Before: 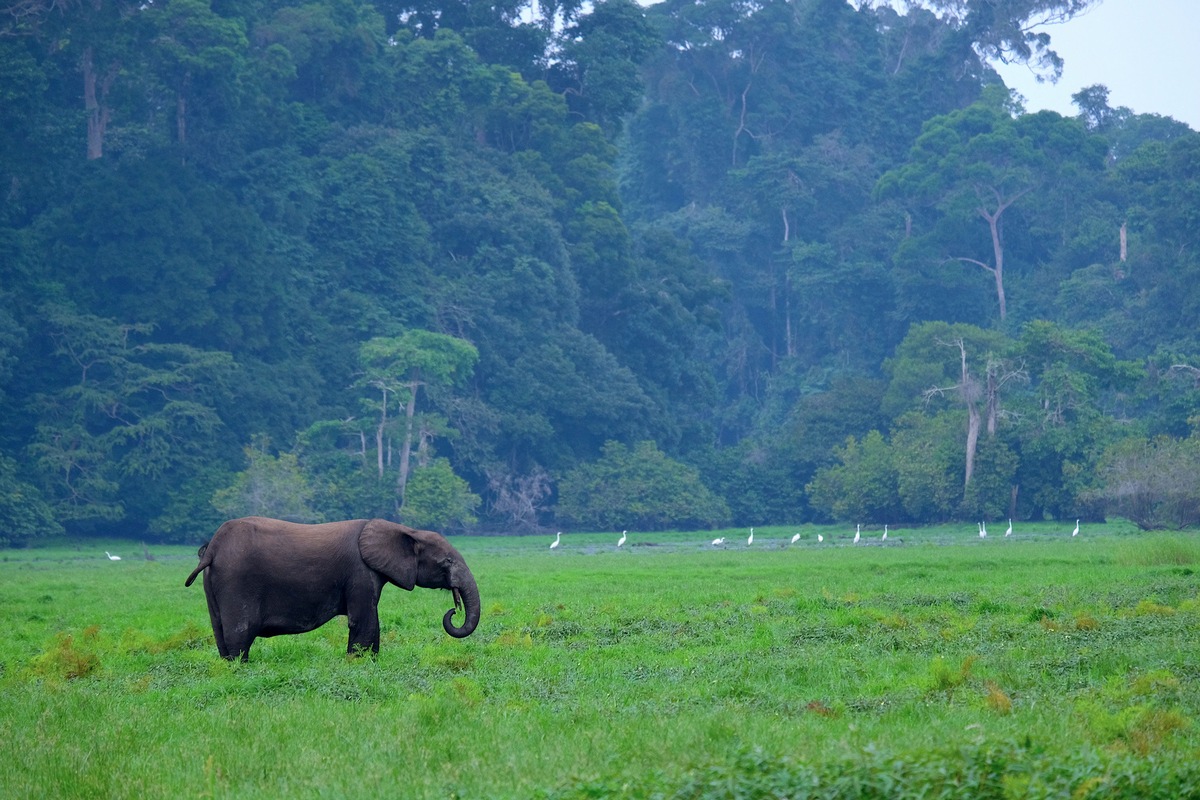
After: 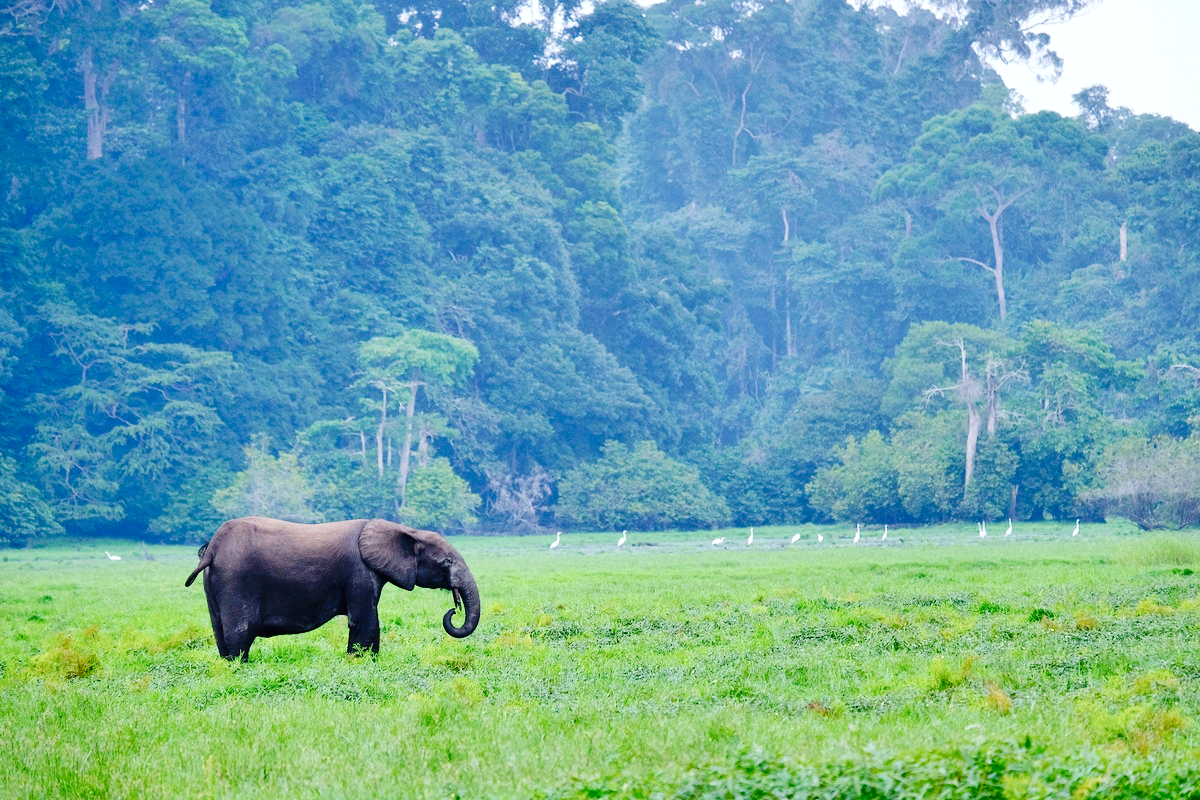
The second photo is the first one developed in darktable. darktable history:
shadows and highlights: shadows color adjustment 97.67%, soften with gaussian
exposure: exposure 0.942 EV, compensate highlight preservation false
tone curve: curves: ch0 [(0, 0.006) (0.184, 0.117) (0.405, 0.46) (0.456, 0.528) (0.634, 0.728) (0.877, 0.89) (0.984, 0.935)]; ch1 [(0, 0) (0.443, 0.43) (0.492, 0.489) (0.566, 0.579) (0.595, 0.625) (0.608, 0.667) (0.65, 0.729) (1, 1)]; ch2 [(0, 0) (0.33, 0.301) (0.421, 0.443) (0.447, 0.489) (0.492, 0.498) (0.537, 0.583) (0.586, 0.591) (0.663, 0.686) (1, 1)], preserve colors none
